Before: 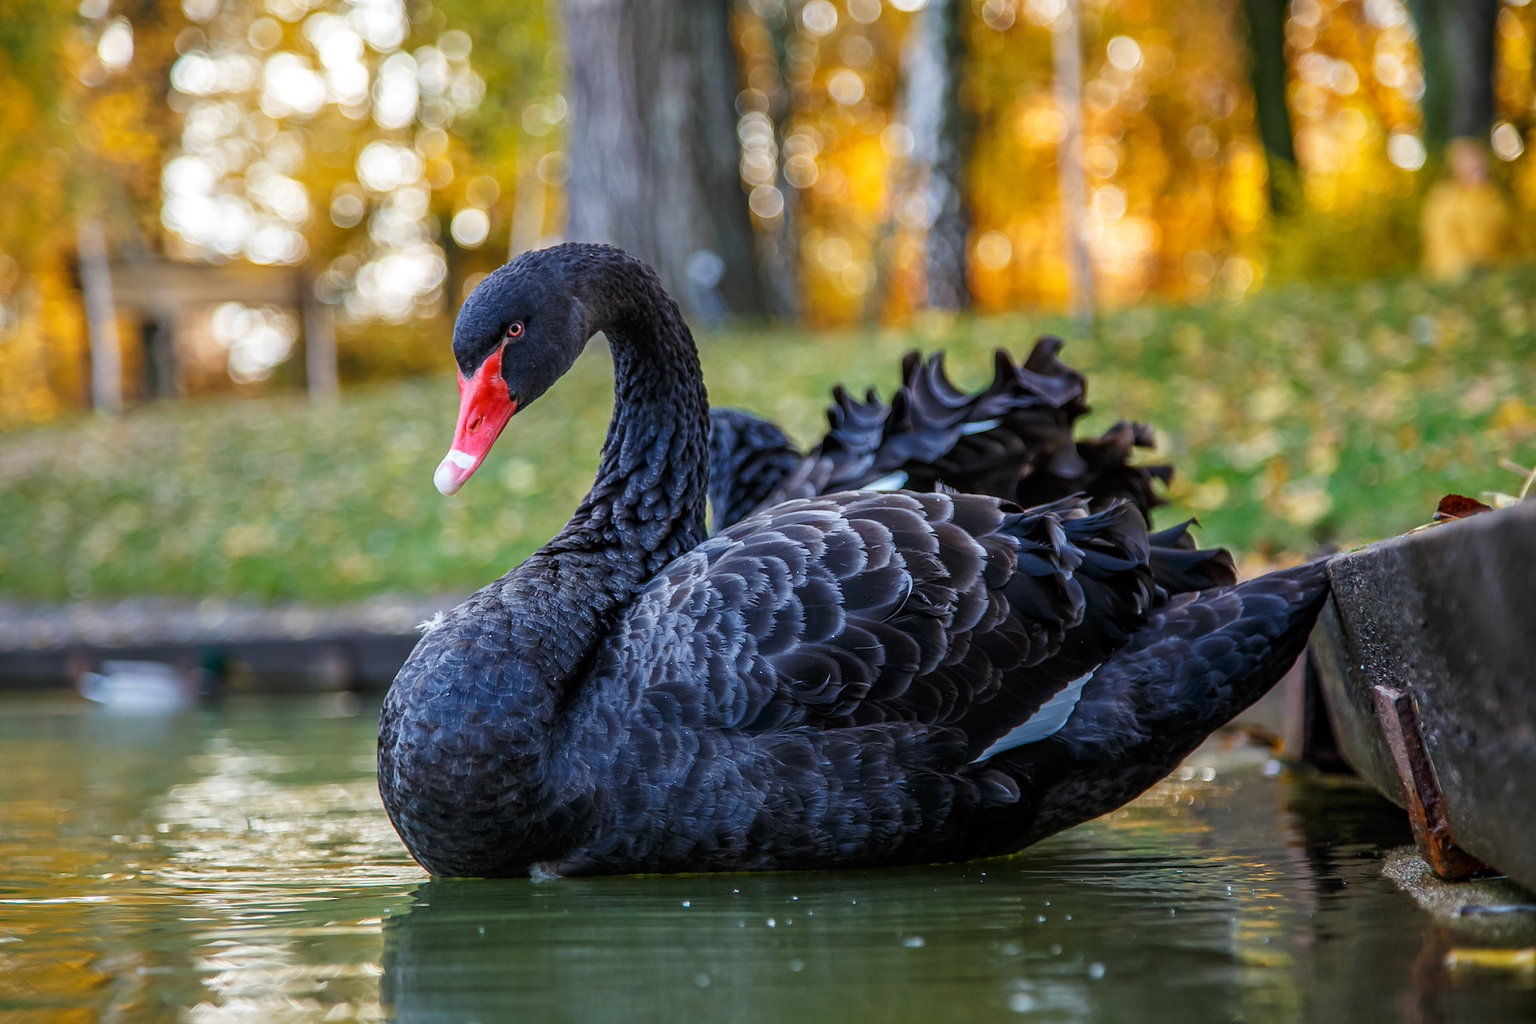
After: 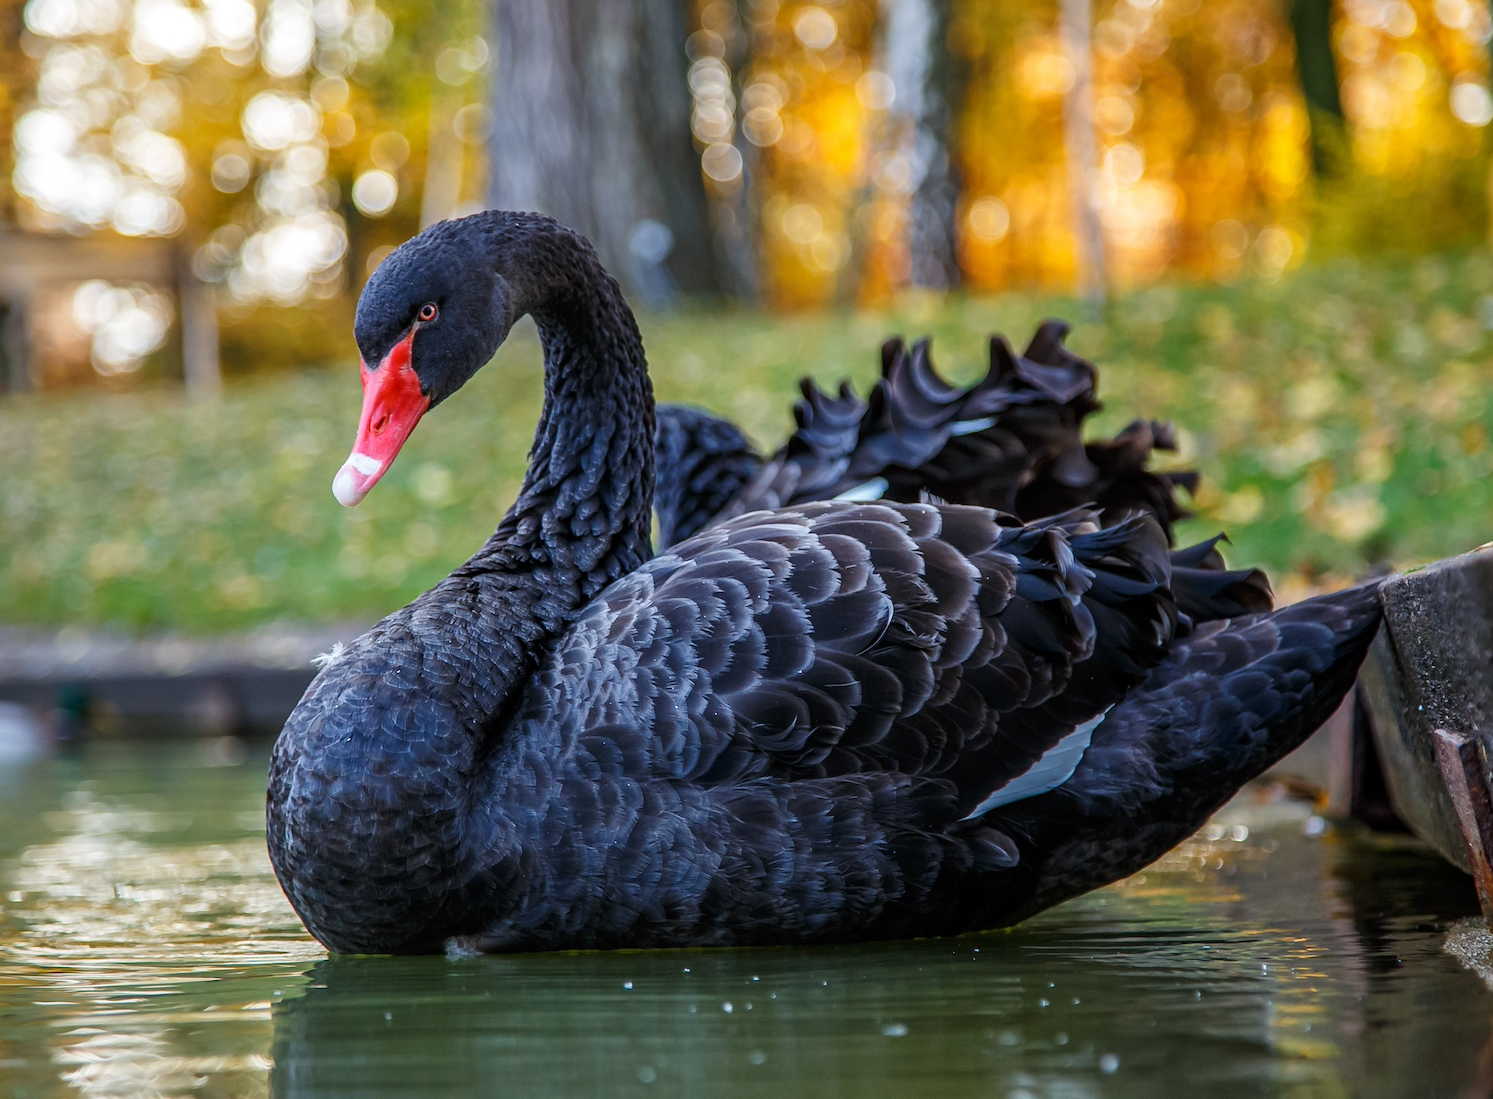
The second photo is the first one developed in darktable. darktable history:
crop: left 9.827%, top 6.246%, right 7.175%, bottom 2.109%
